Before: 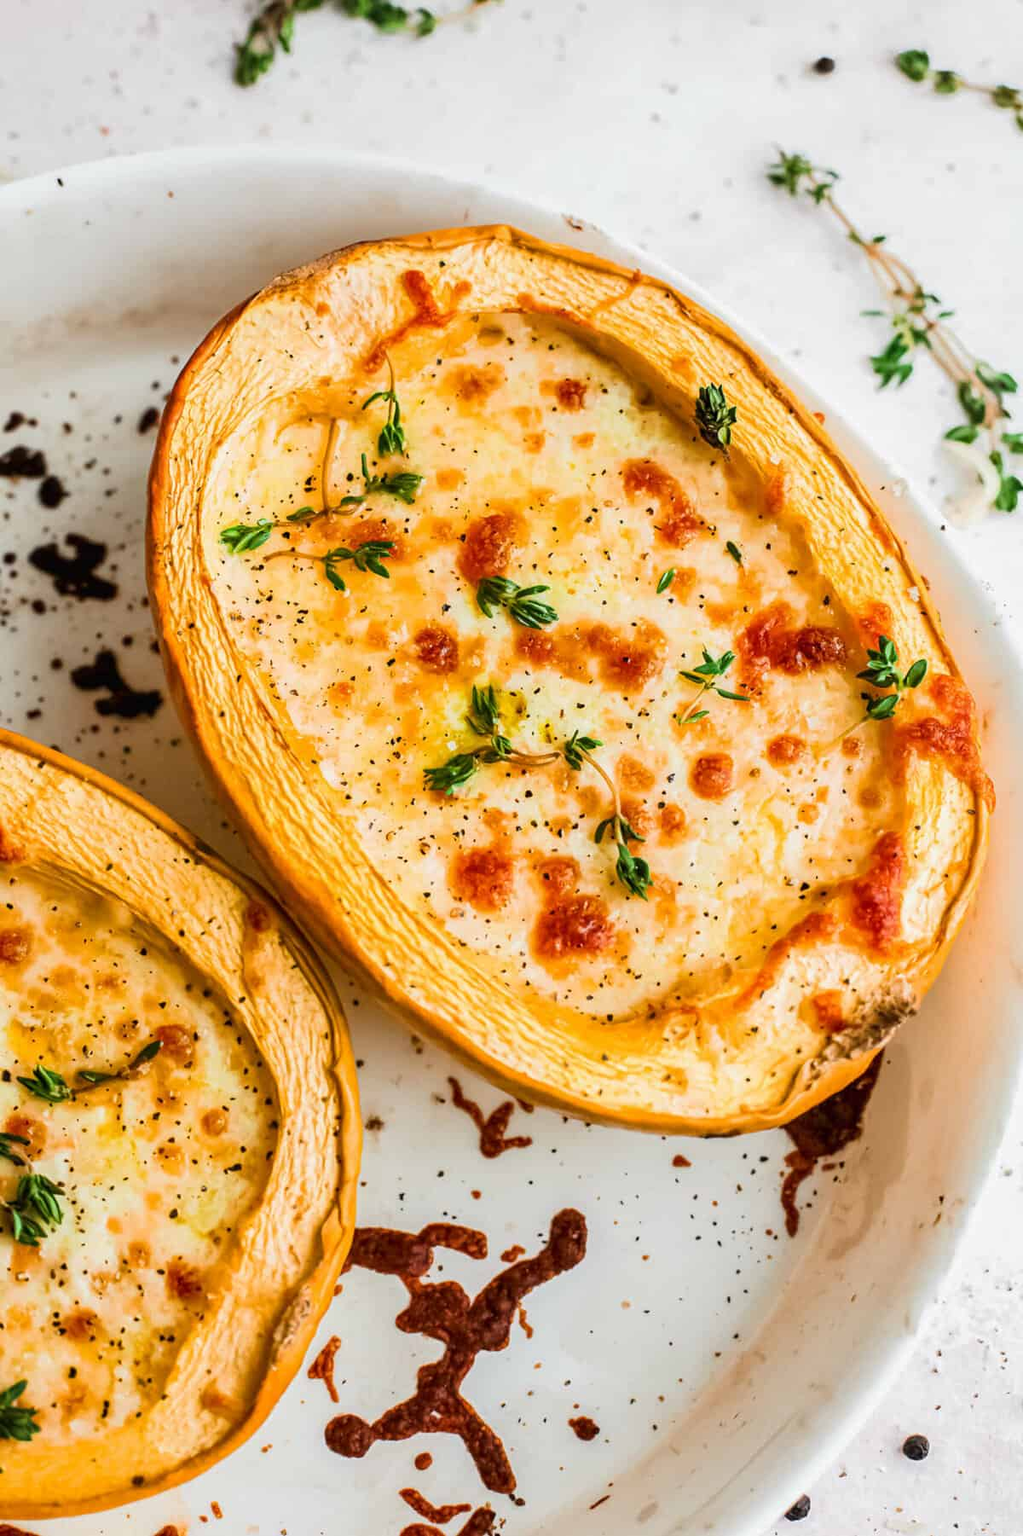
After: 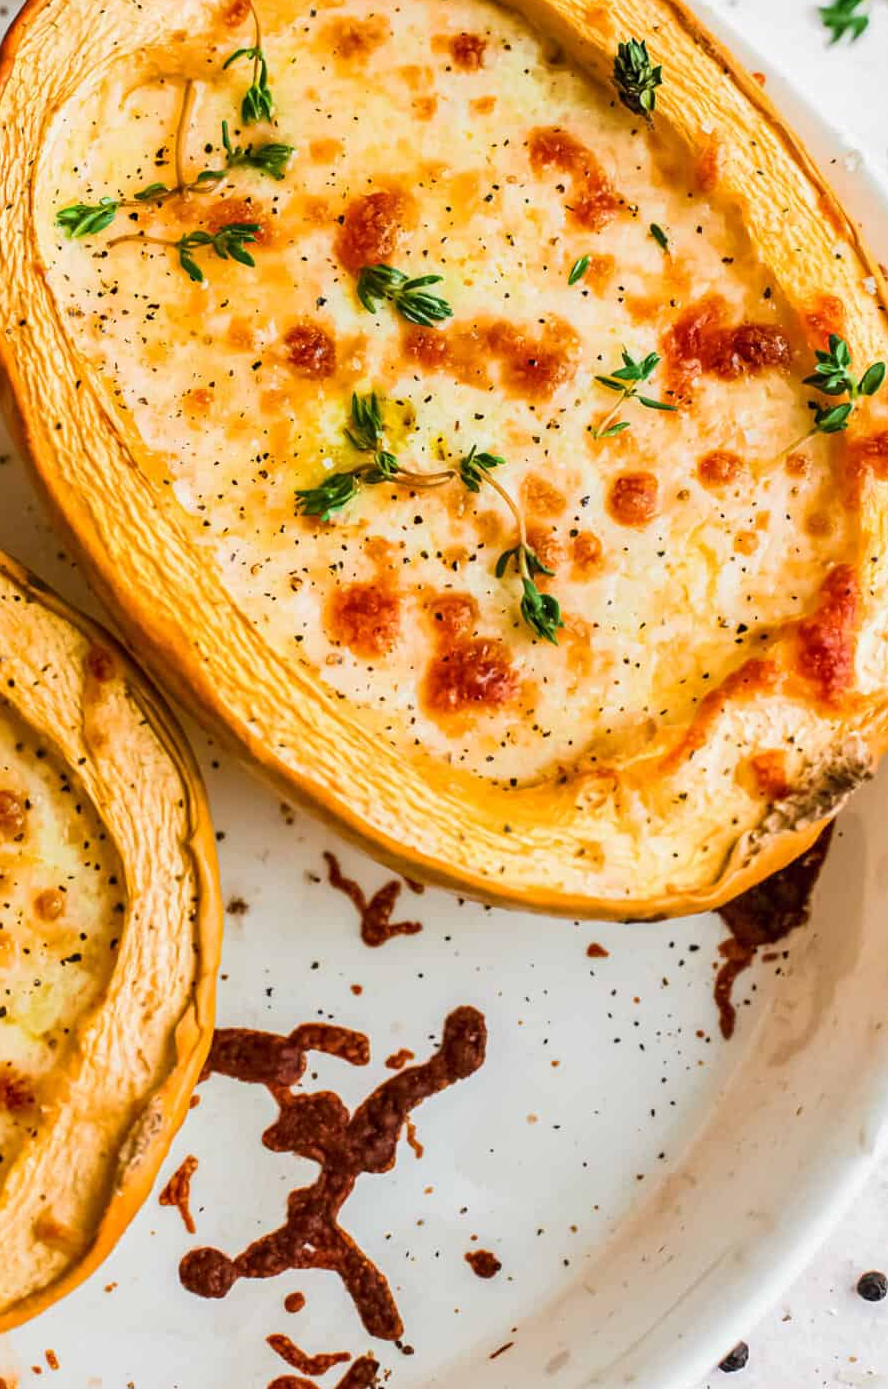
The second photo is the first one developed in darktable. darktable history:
crop: left 16.871%, top 22.857%, right 9.116%
tone equalizer: on, module defaults
